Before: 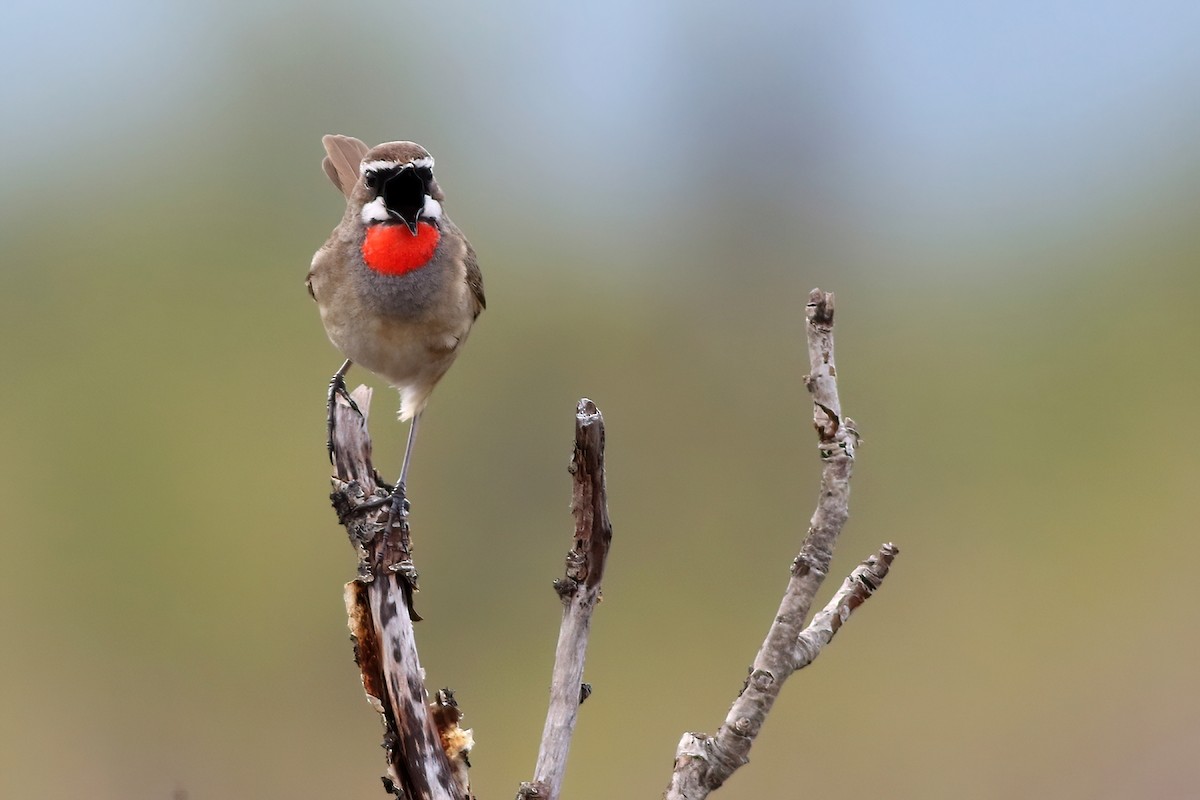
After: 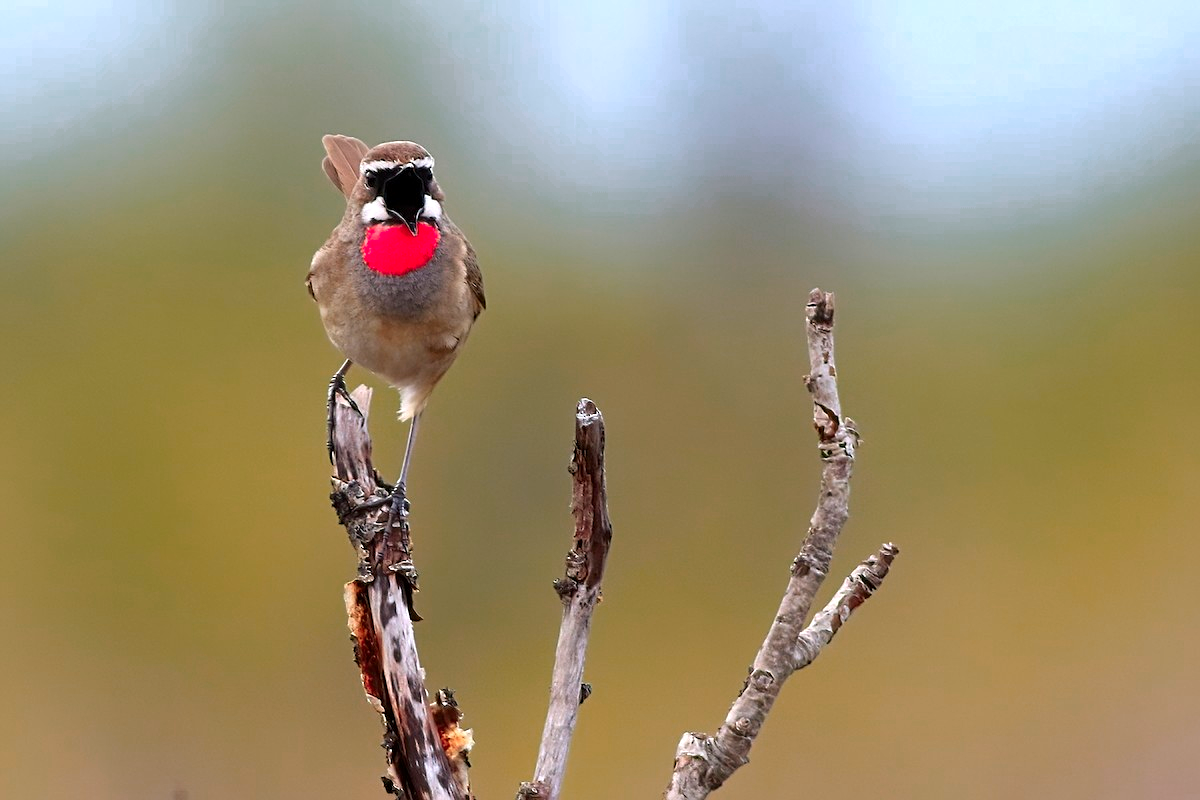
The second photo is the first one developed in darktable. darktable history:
sharpen: radius 2.145, amount 0.384, threshold 0.108
color zones: curves: ch0 [(0.473, 0.374) (0.742, 0.784)]; ch1 [(0.354, 0.737) (0.742, 0.705)]; ch2 [(0.318, 0.421) (0.758, 0.532)]
